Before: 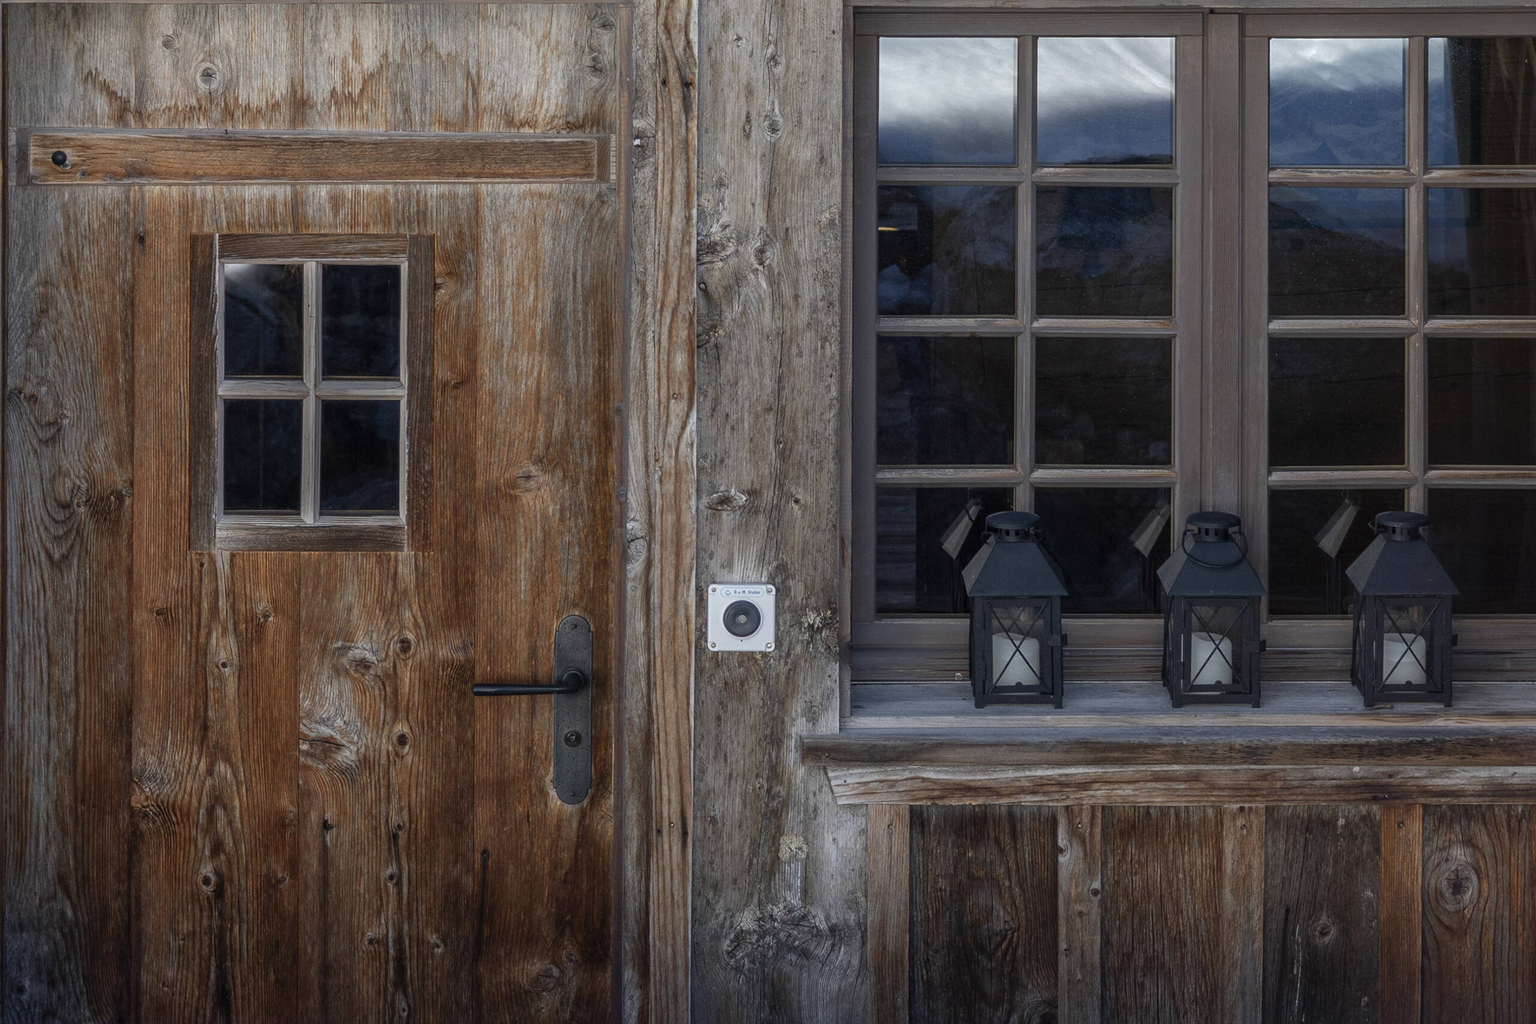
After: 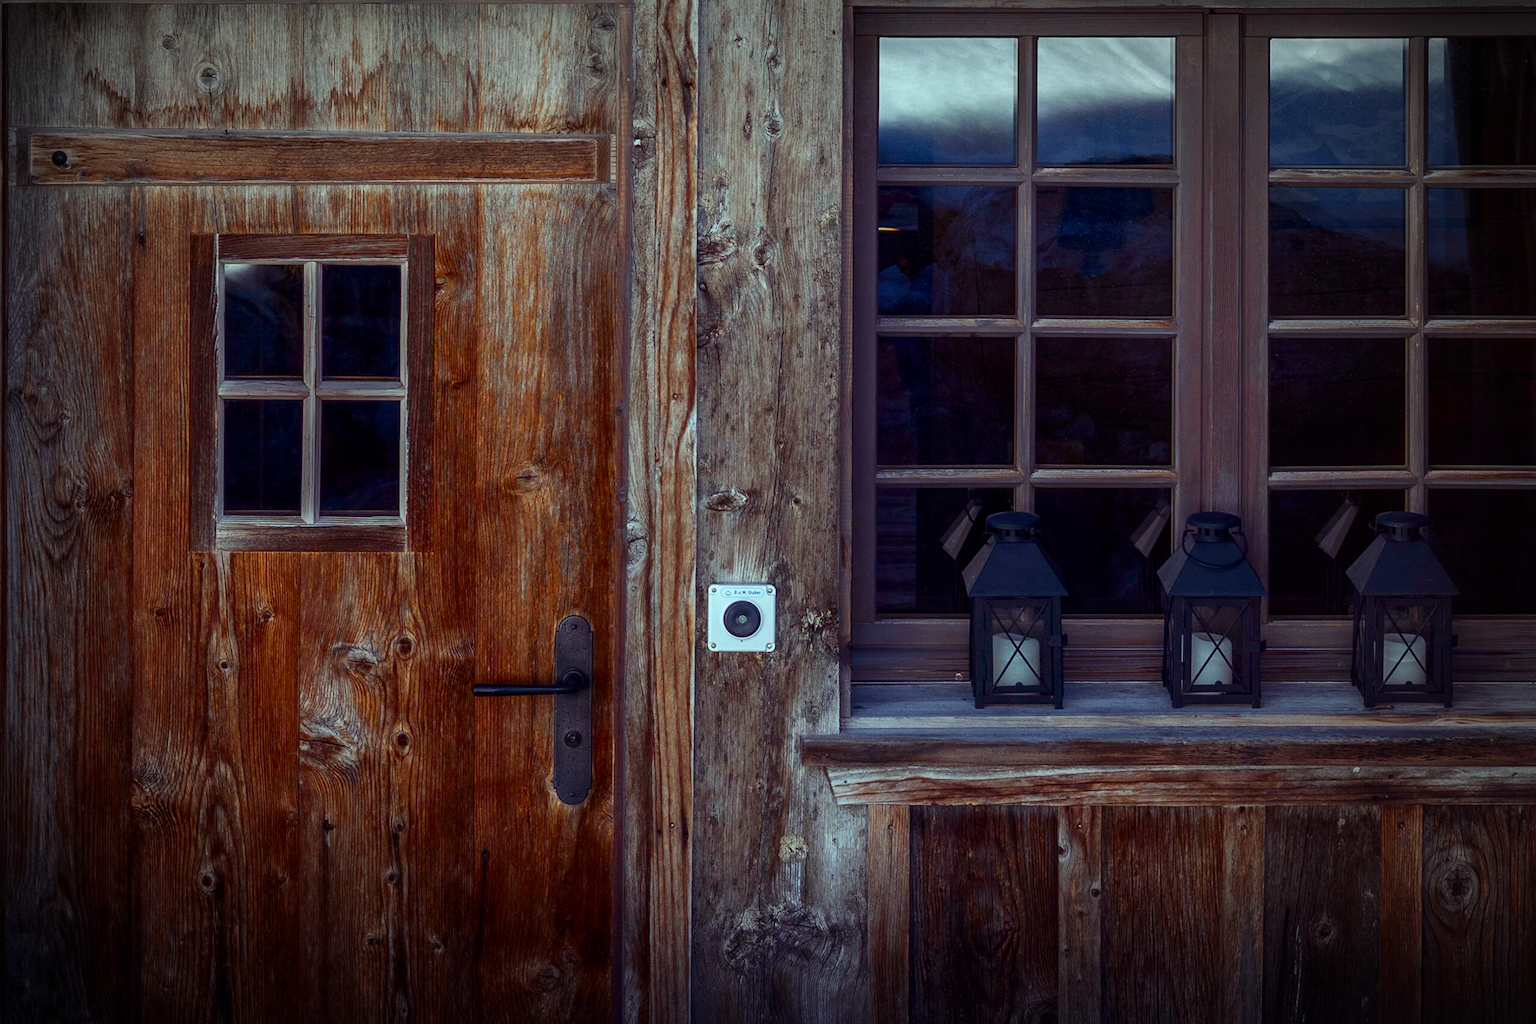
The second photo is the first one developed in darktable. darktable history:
contrast brightness saturation: contrast 0.12, brightness -0.12, saturation 0.2
vignetting: fall-off start 67.5%, fall-off radius 67.23%, brightness -0.813, automatic ratio true
color balance rgb: shadows lift › luminance 0.49%, shadows lift › chroma 6.83%, shadows lift › hue 300.29°, power › hue 208.98°, highlights gain › luminance 20.24%, highlights gain › chroma 2.73%, highlights gain › hue 173.85°, perceptual saturation grading › global saturation 18.05%
